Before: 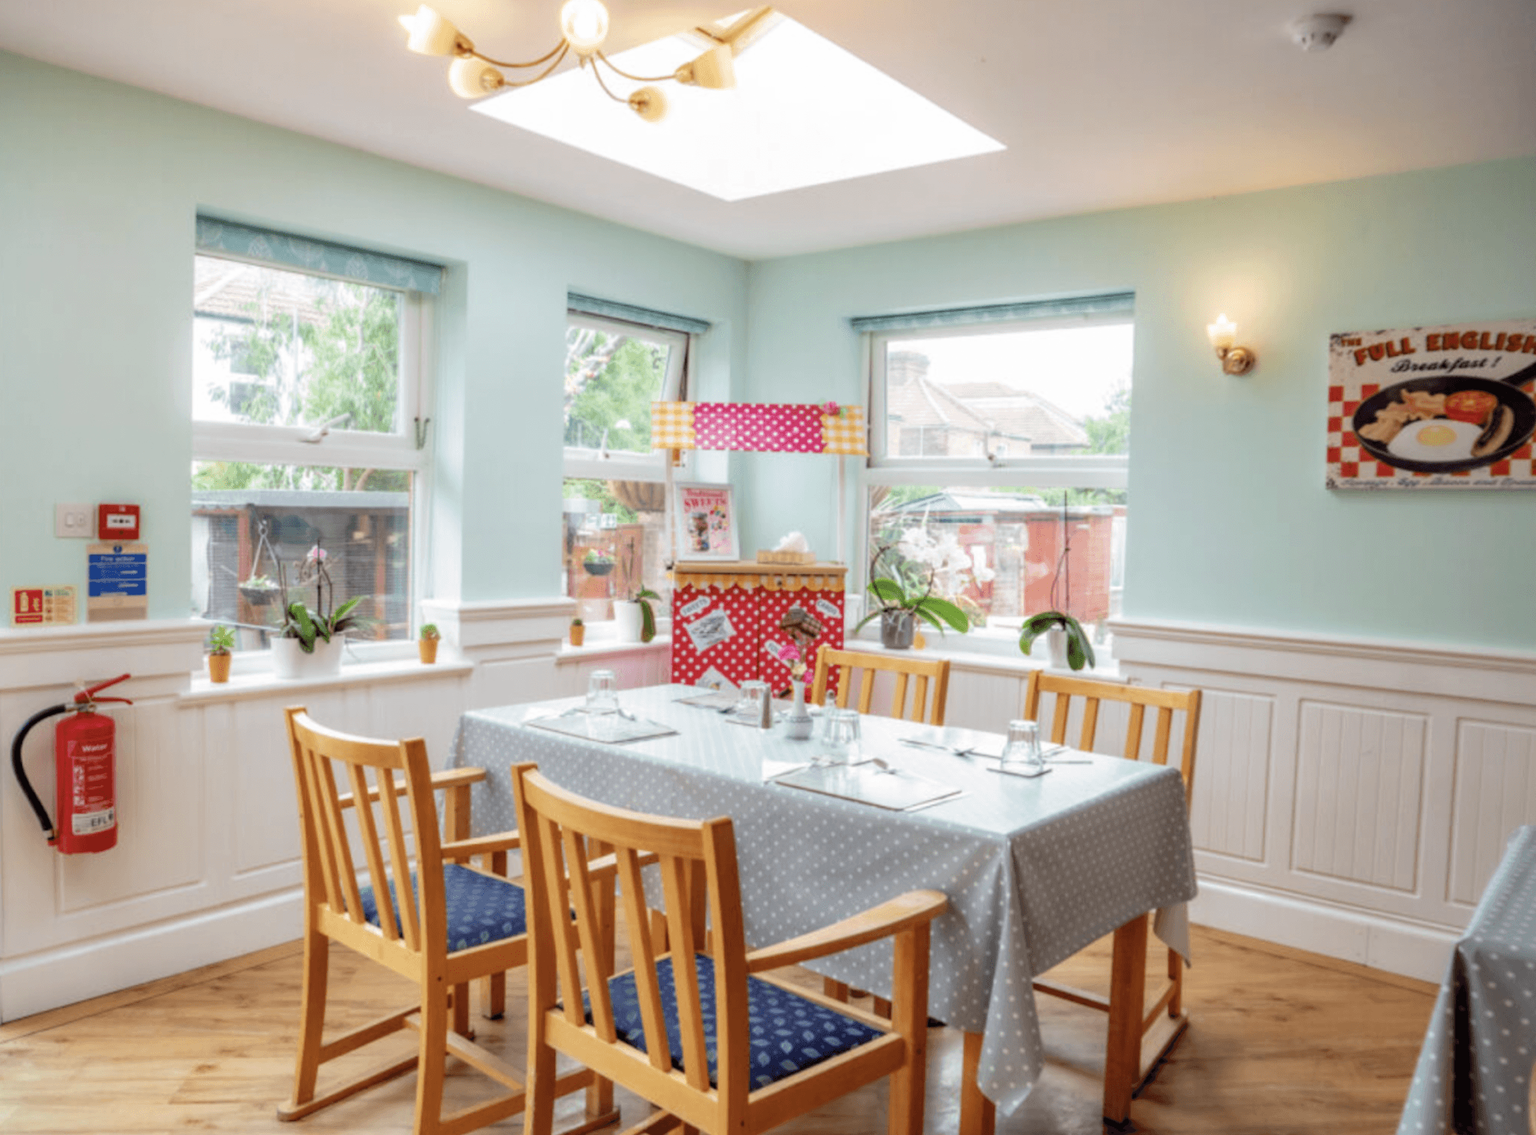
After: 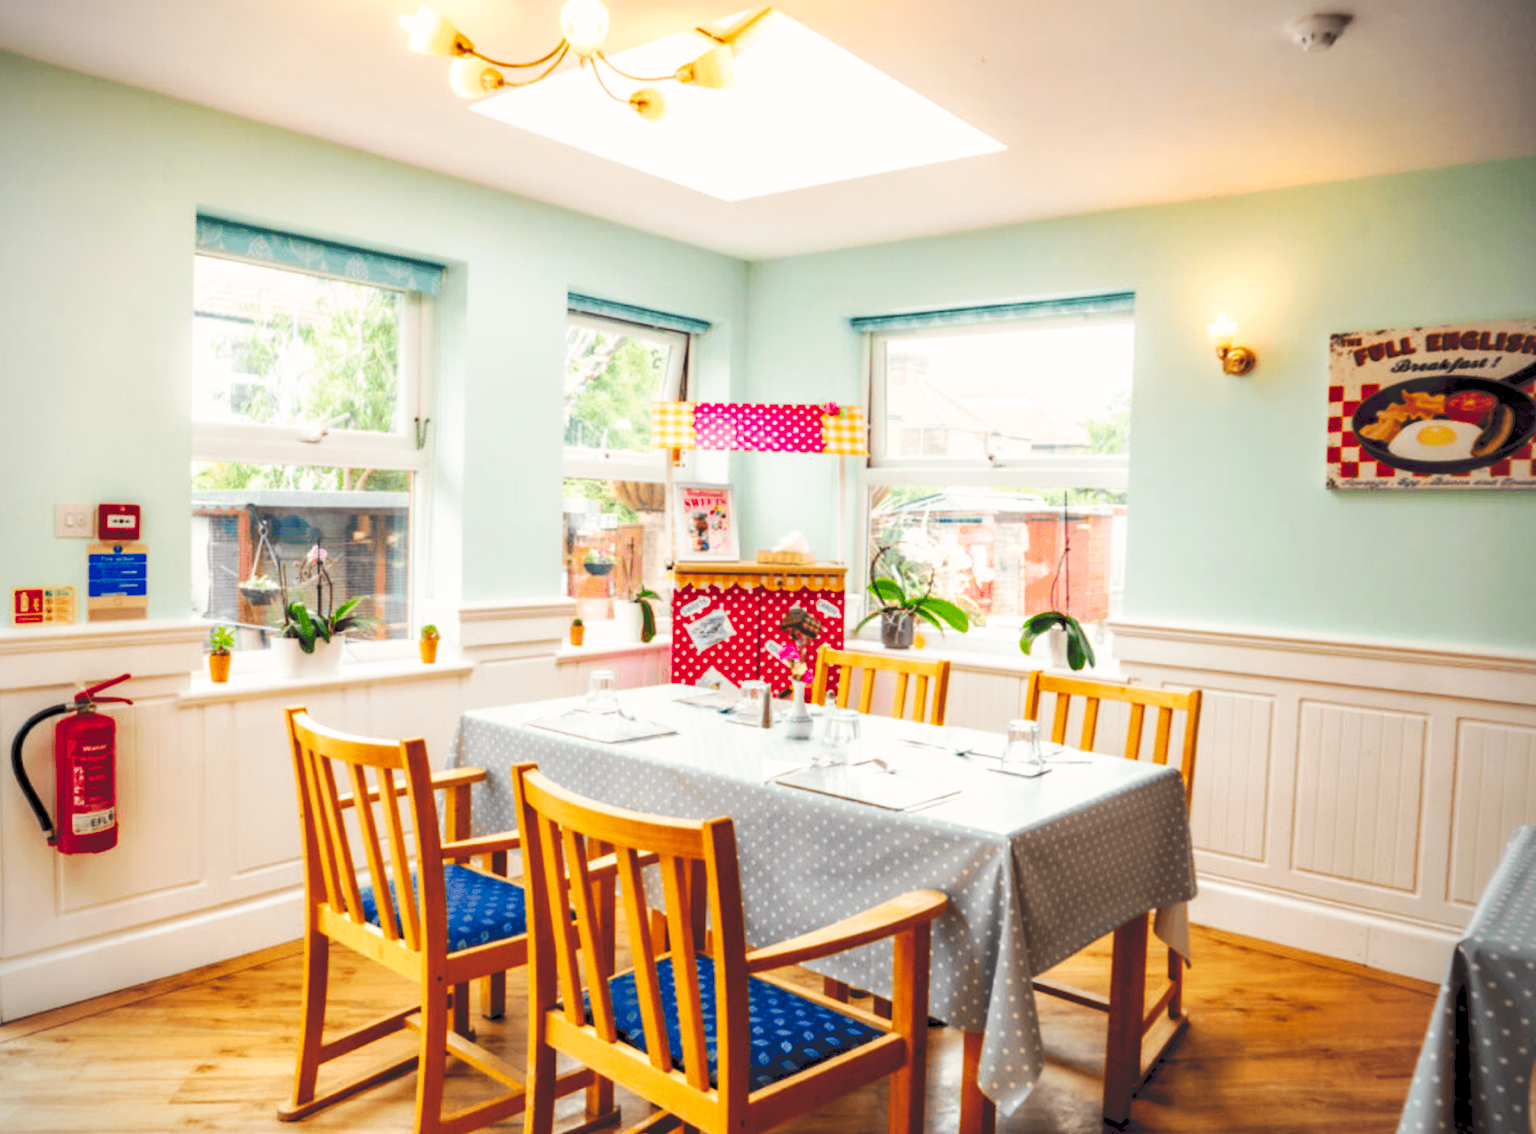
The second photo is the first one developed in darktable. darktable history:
tone curve: curves: ch0 [(0, 0) (0.003, 0.156) (0.011, 0.156) (0.025, 0.161) (0.044, 0.161) (0.069, 0.161) (0.1, 0.166) (0.136, 0.168) (0.177, 0.179) (0.224, 0.202) (0.277, 0.241) (0.335, 0.296) (0.399, 0.378) (0.468, 0.484) (0.543, 0.604) (0.623, 0.728) (0.709, 0.822) (0.801, 0.918) (0.898, 0.98) (1, 1)], preserve colors none
color balance rgb: shadows lift › chroma 3%, shadows lift › hue 240.84°, highlights gain › chroma 3%, highlights gain › hue 73.2°, global offset › luminance -0.5%, perceptual saturation grading › global saturation 20%, perceptual saturation grading › highlights -25%, perceptual saturation grading › shadows 50%, global vibrance 25.26%
vignetting: fall-off start 91.19%
